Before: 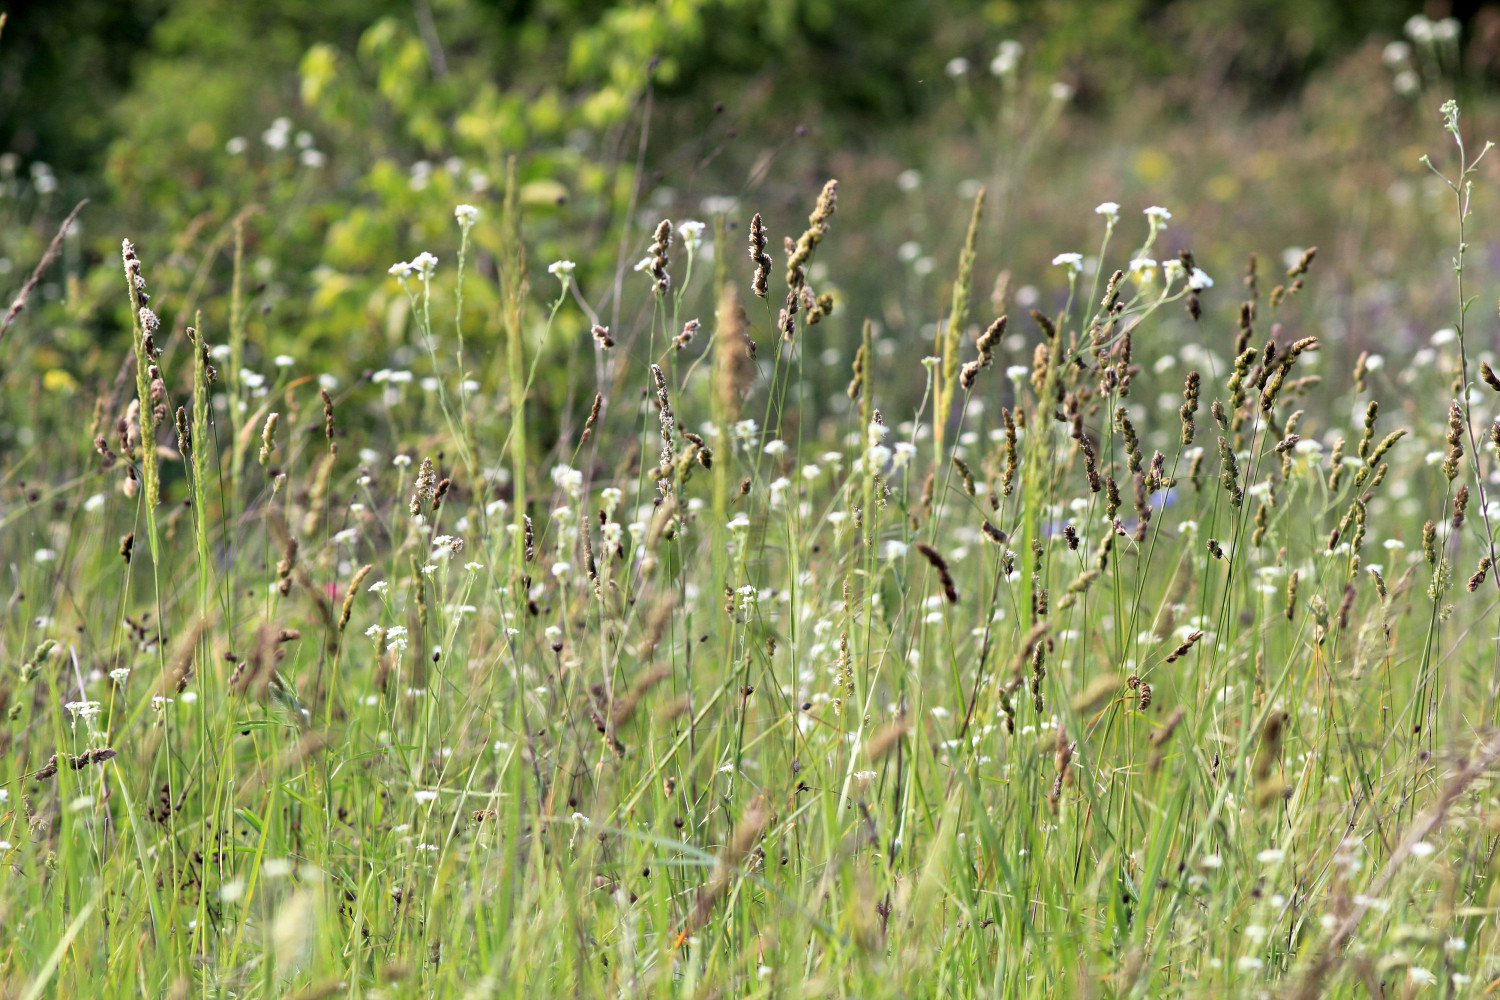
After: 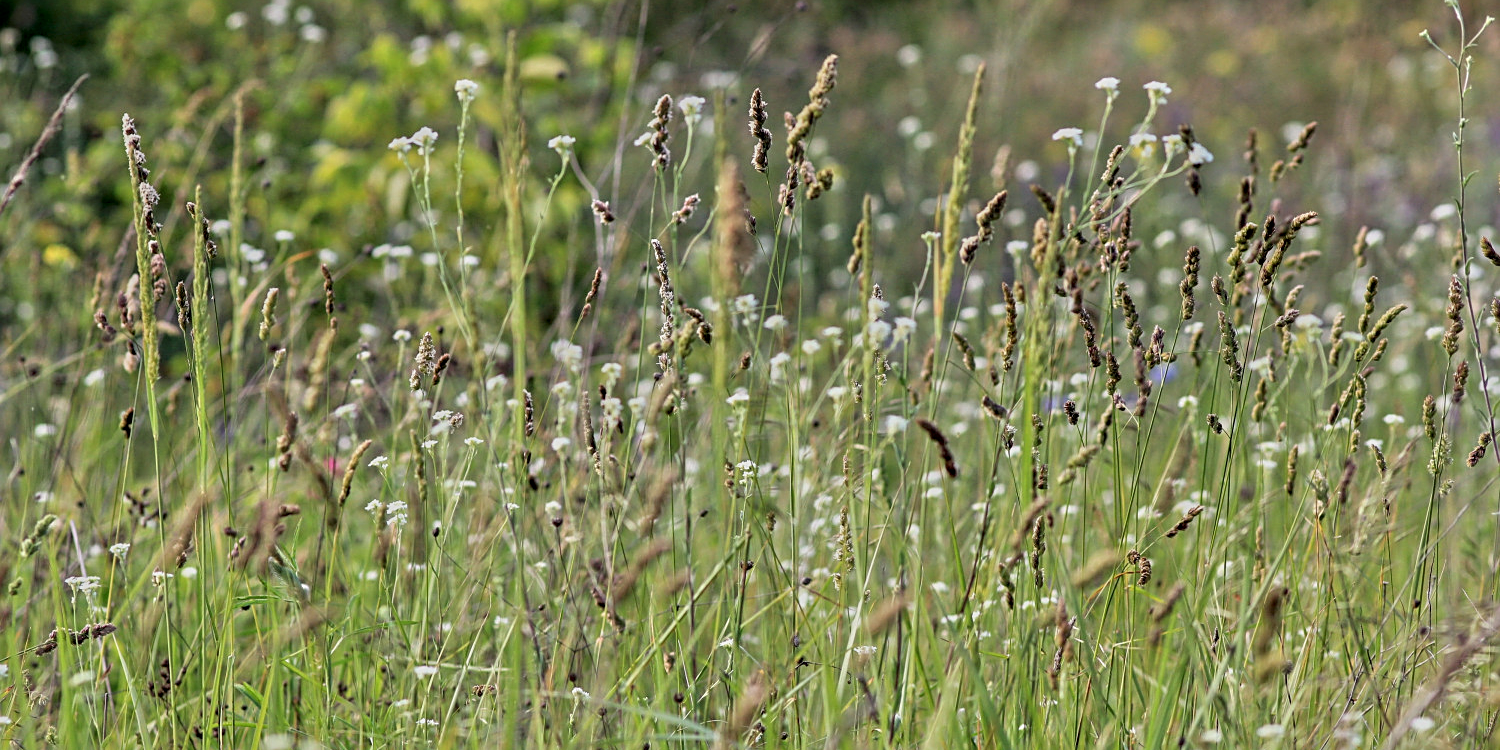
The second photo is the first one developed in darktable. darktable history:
crop and rotate: top 12.5%, bottom 12.5%
tone equalizer: -8 EV -0.002 EV, -7 EV 0.005 EV, -6 EV -0.008 EV, -5 EV 0.007 EV, -4 EV -0.042 EV, -3 EV -0.233 EV, -2 EV -0.662 EV, -1 EV -0.983 EV, +0 EV -0.969 EV, smoothing diameter 2%, edges refinement/feathering 20, mask exposure compensation -1.57 EV, filter diffusion 5
local contrast: on, module defaults
sharpen: on, module defaults
exposure: compensate highlight preservation false
